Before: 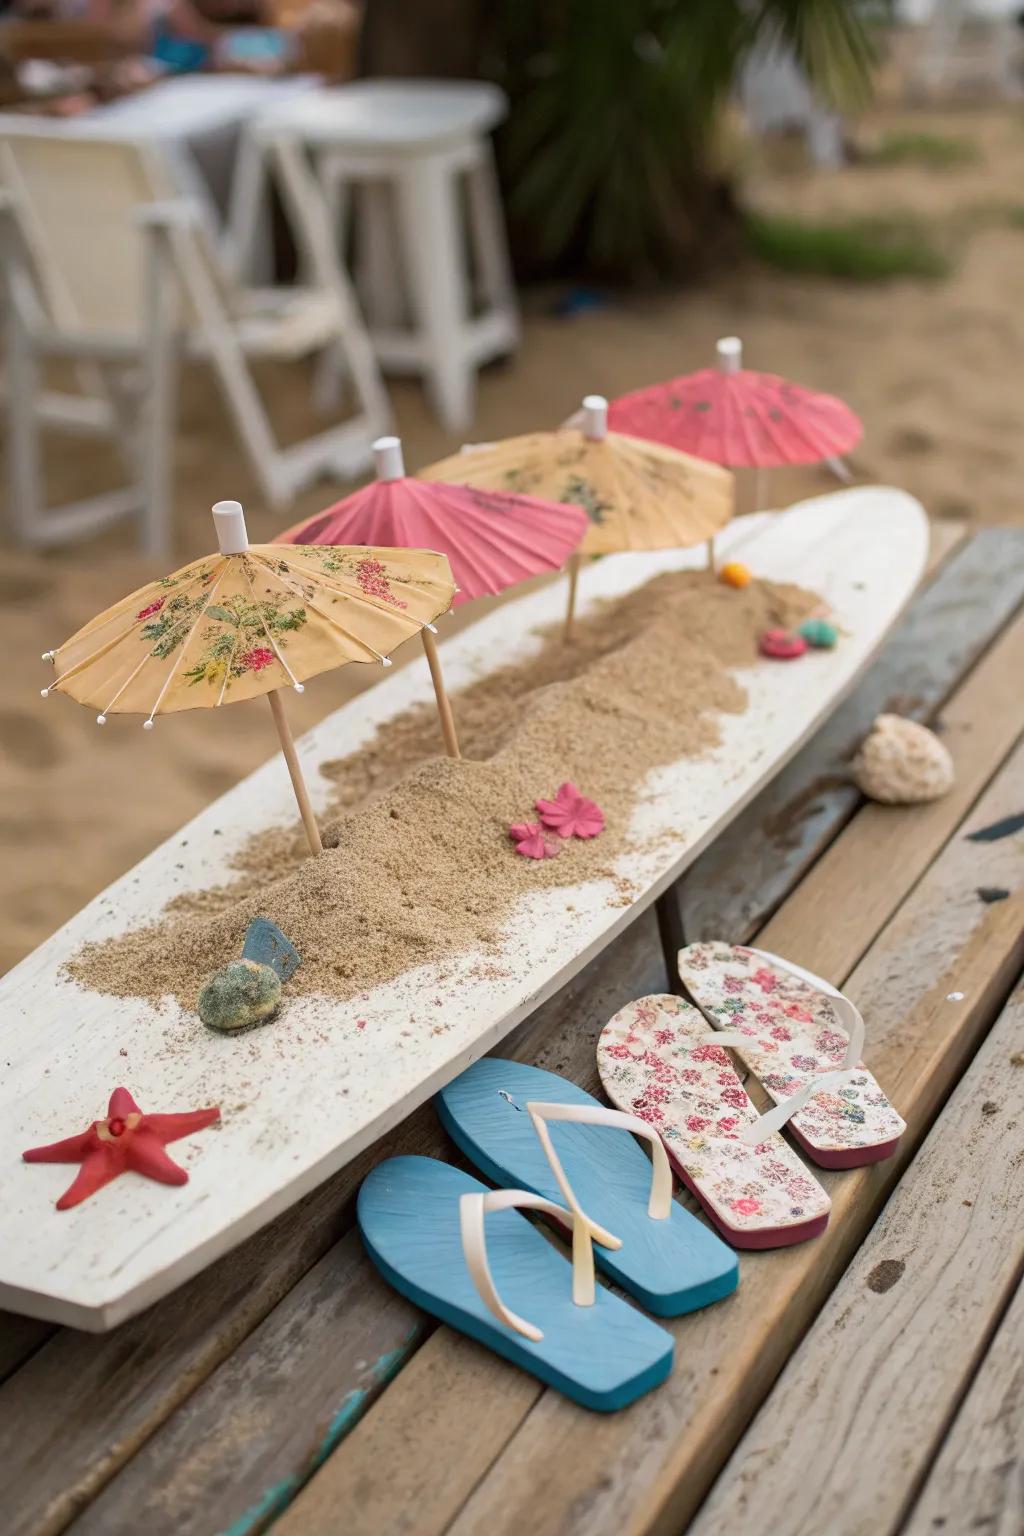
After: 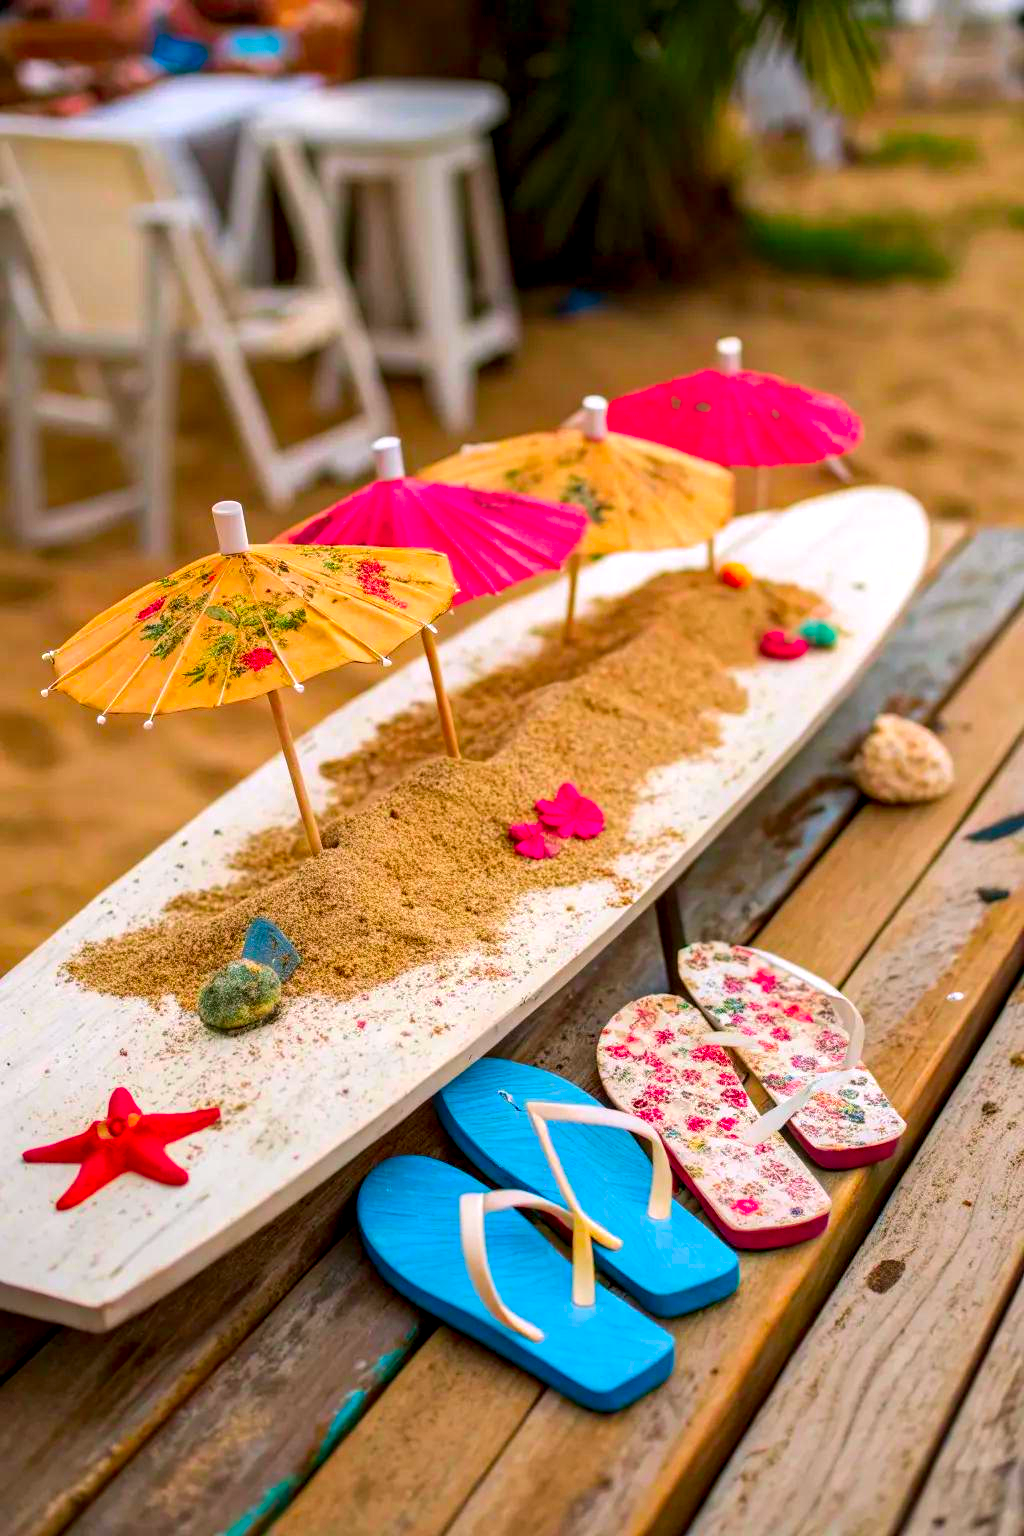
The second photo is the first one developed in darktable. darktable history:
color correction: highlights a* 1.59, highlights b* -1.7, saturation 2.48
local contrast: detail 144%
